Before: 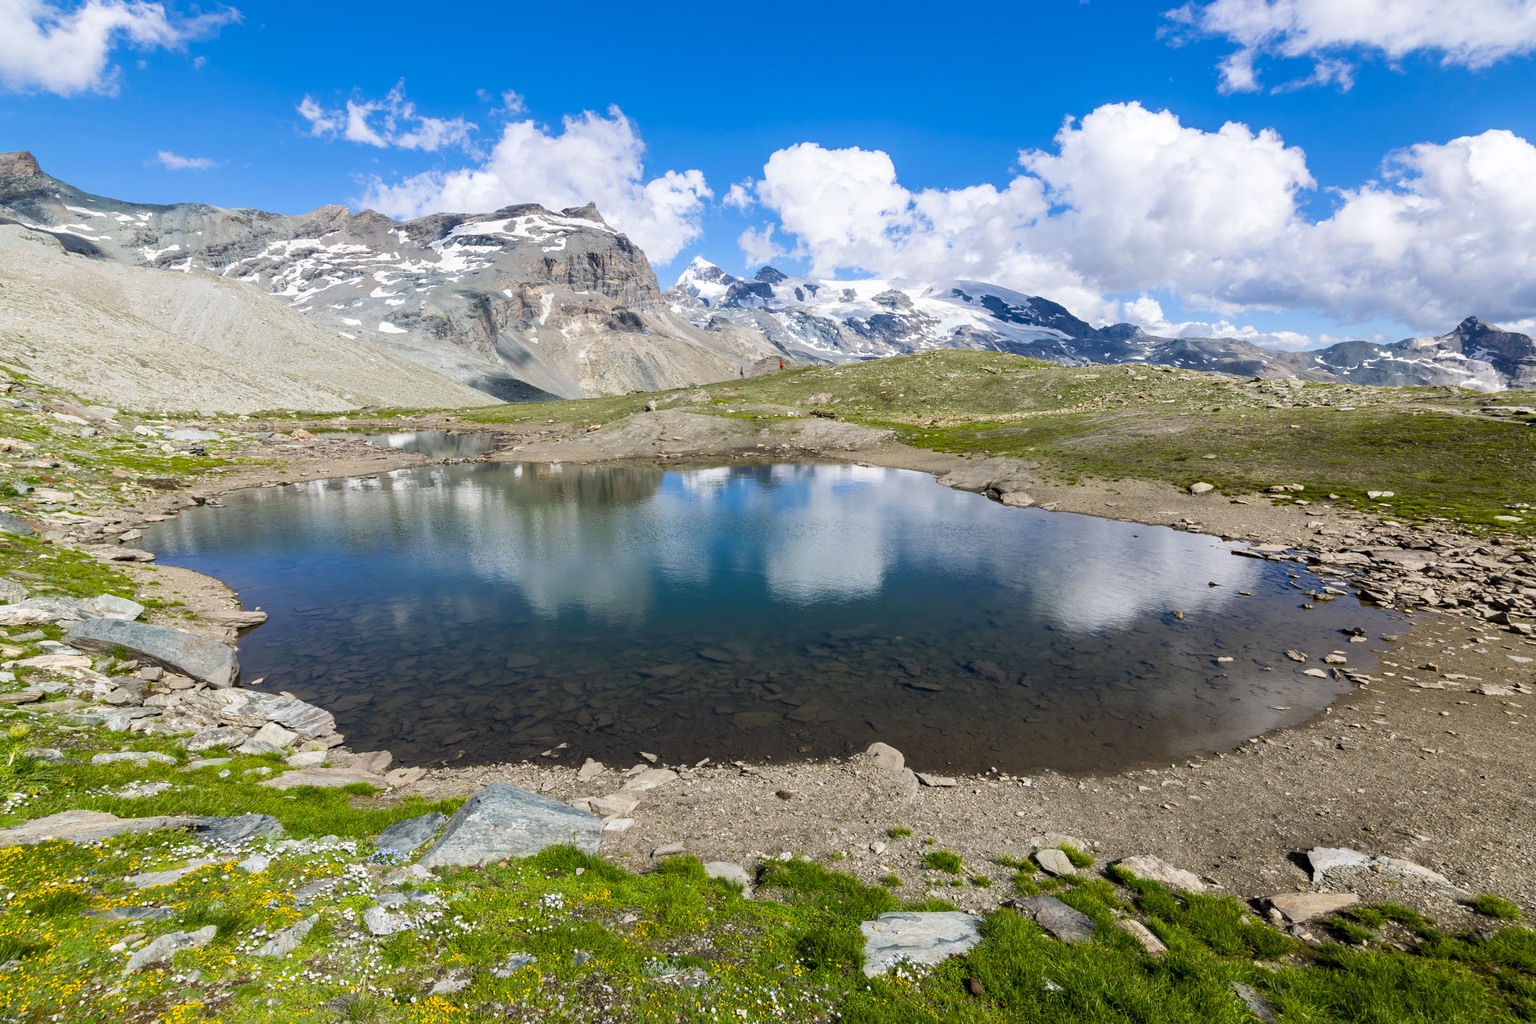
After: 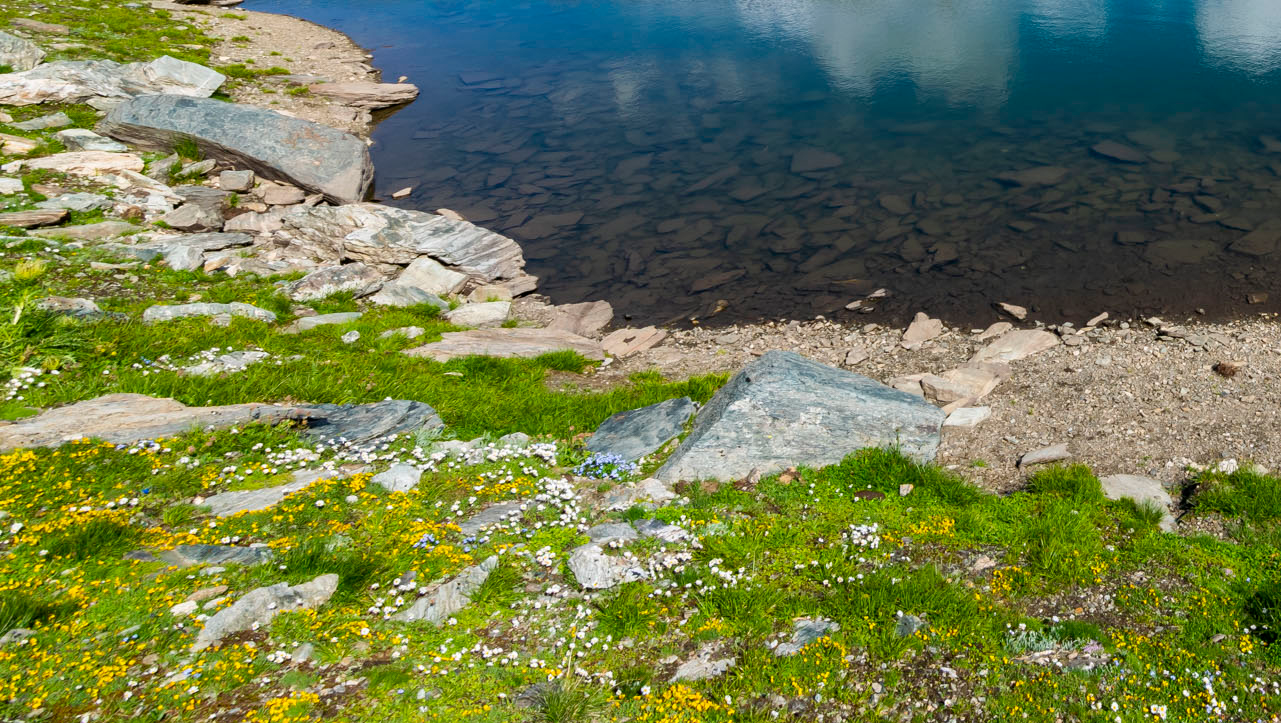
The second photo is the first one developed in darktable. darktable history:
crop and rotate: top 54.576%, right 46.62%, bottom 0.189%
local contrast: mode bilateral grid, contrast 15, coarseness 37, detail 106%, midtone range 0.2
